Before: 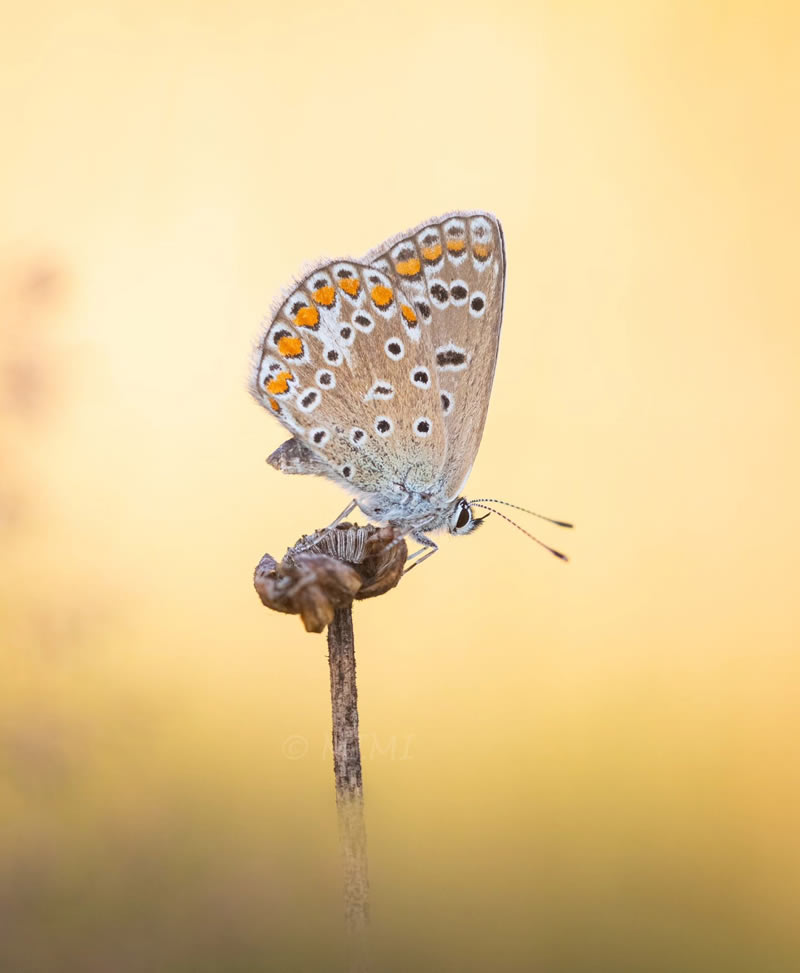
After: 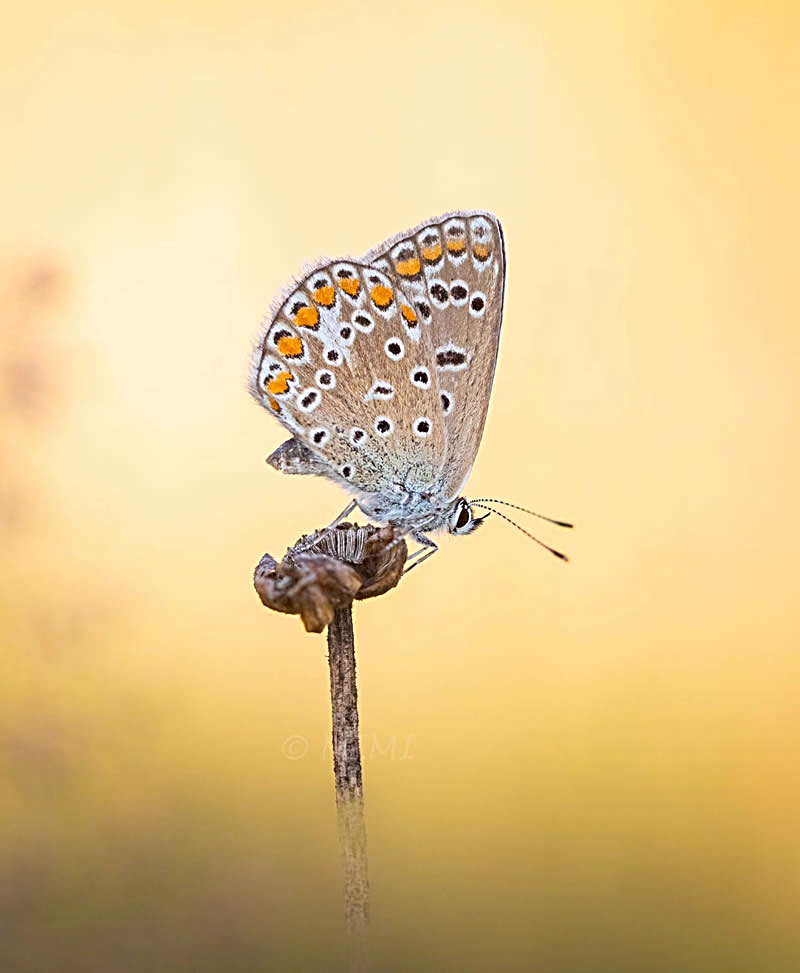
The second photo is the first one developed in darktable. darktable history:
sharpen: radius 2.584, amount 0.688
haze removal: compatibility mode true, adaptive false
